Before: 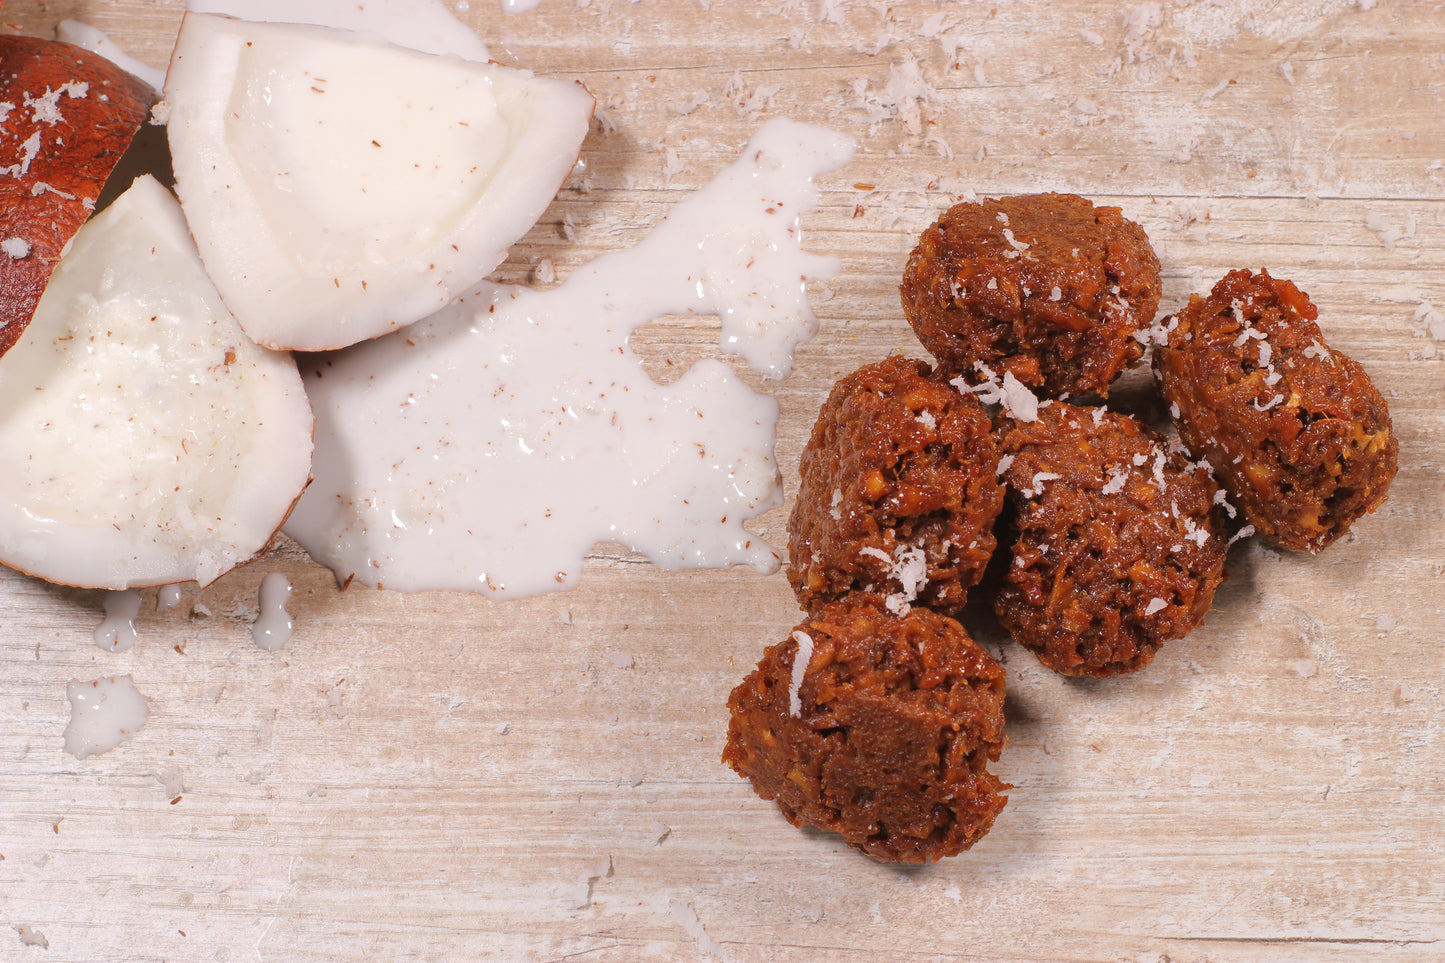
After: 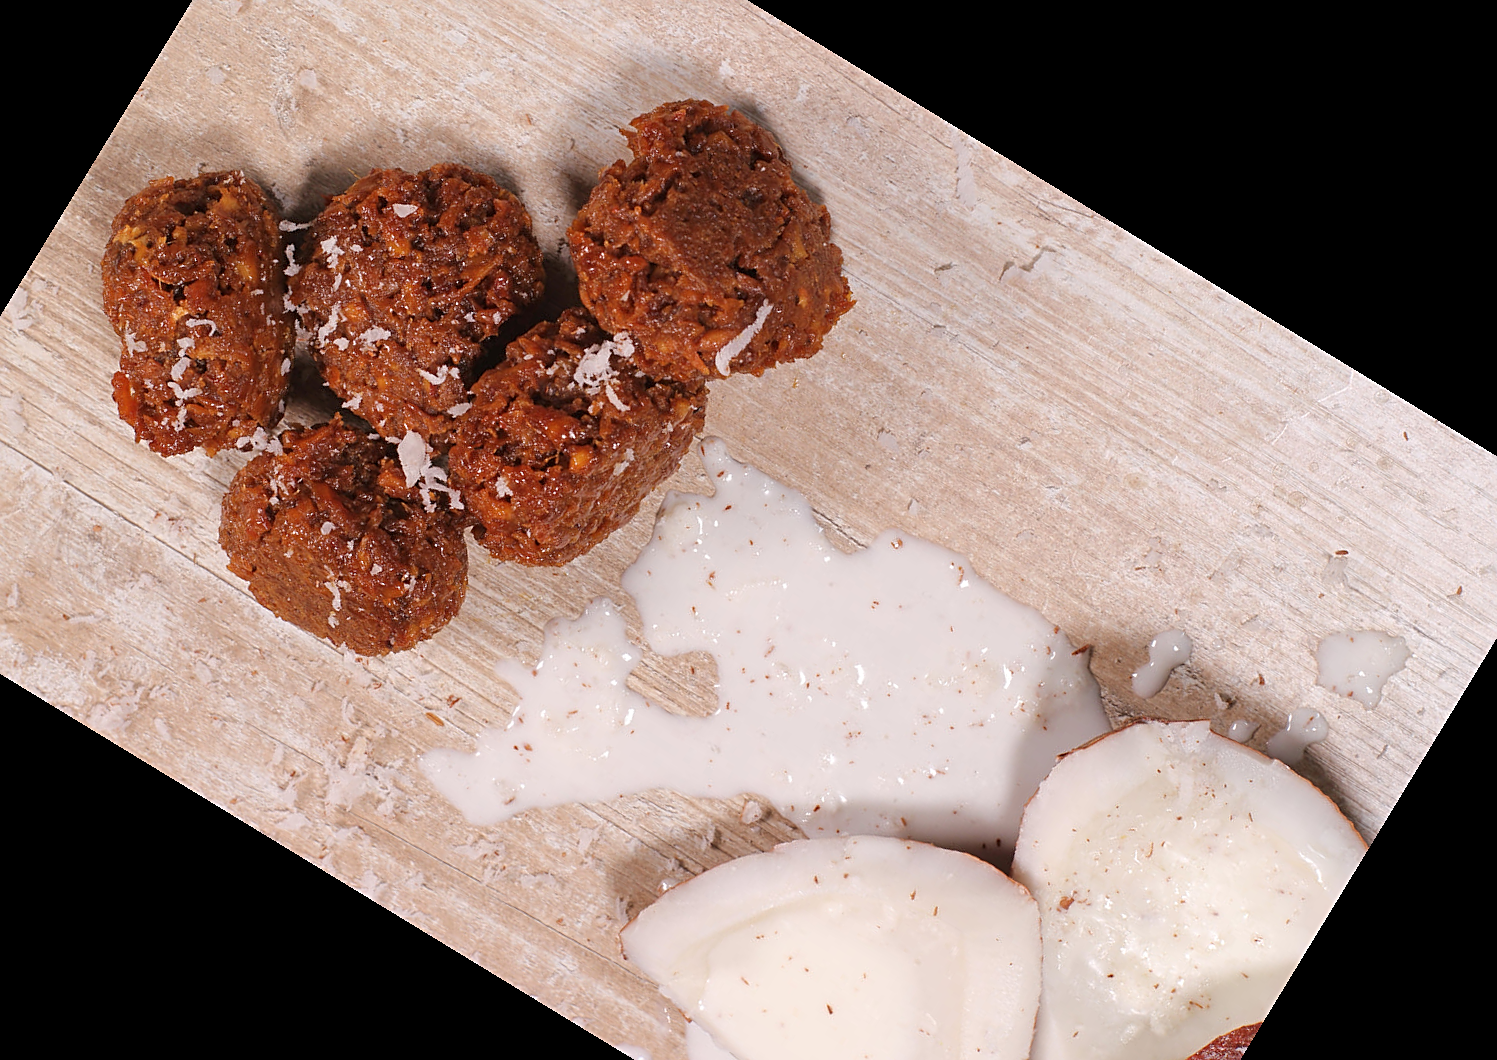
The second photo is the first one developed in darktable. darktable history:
sharpen: on, module defaults
crop and rotate: angle 148.68°, left 9.111%, top 15.603%, right 4.588%, bottom 17.041%
